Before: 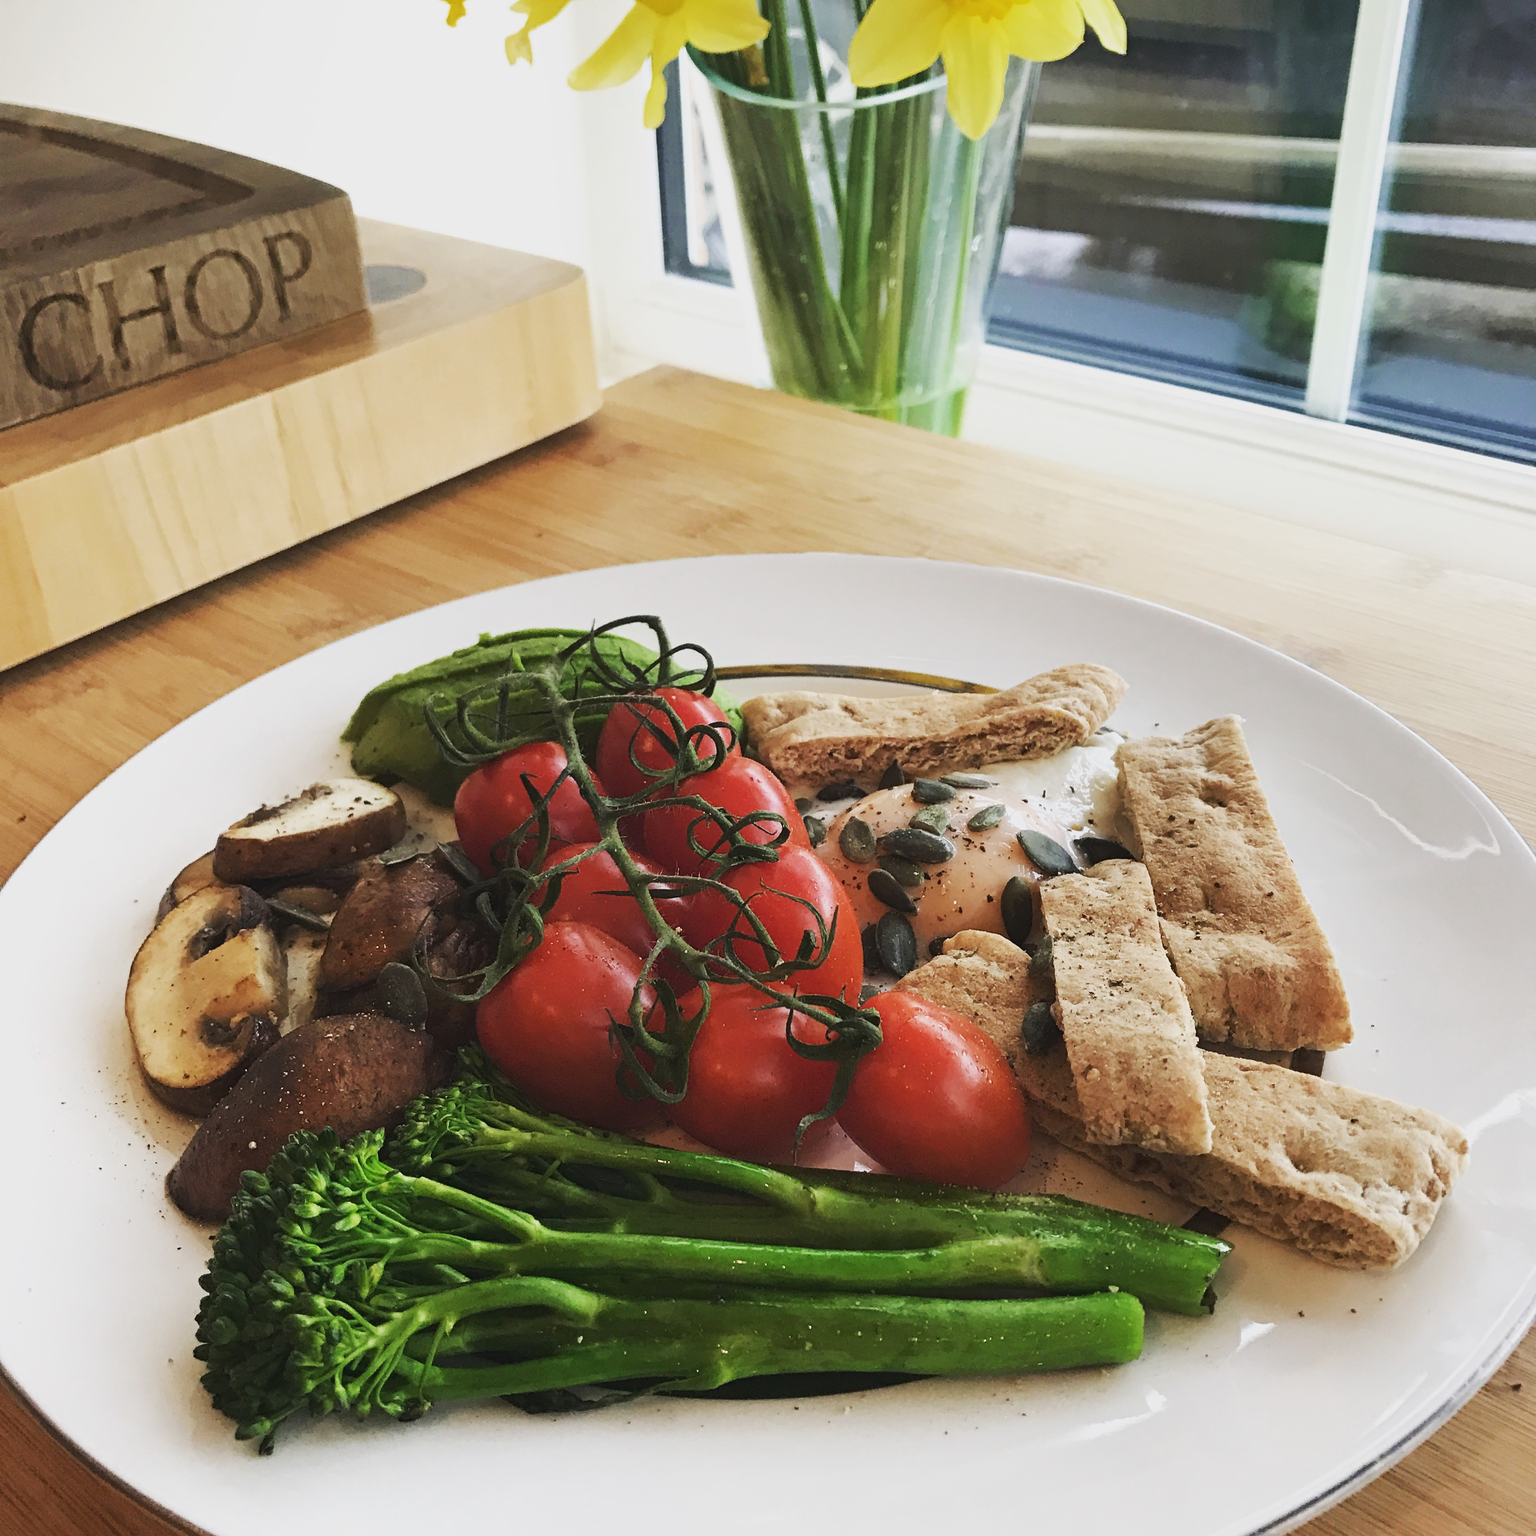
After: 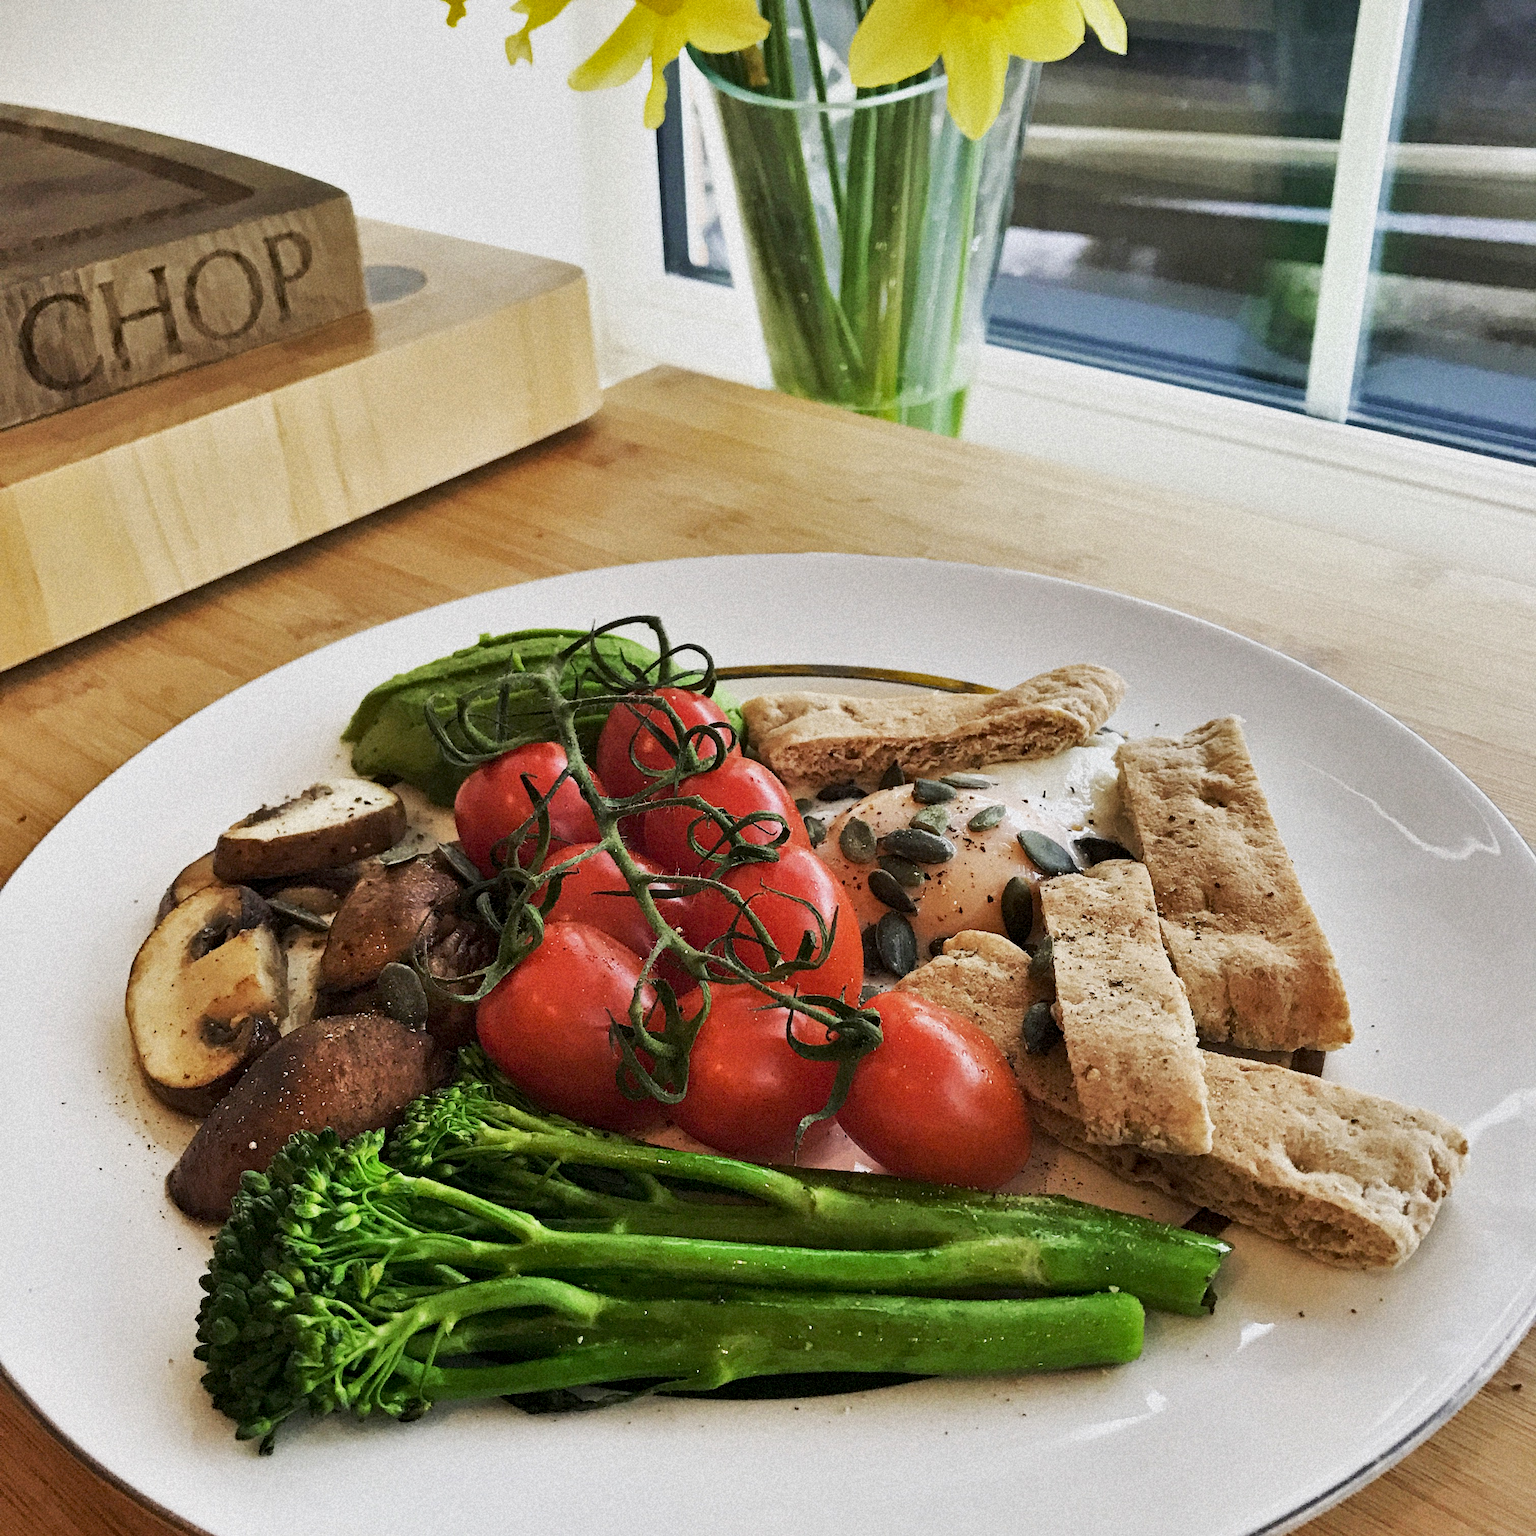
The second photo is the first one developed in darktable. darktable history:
exposure: black level correction 0.009, exposure 0.014 EV, compensate highlight preservation false
grain: mid-tones bias 0%
shadows and highlights: soften with gaussian
